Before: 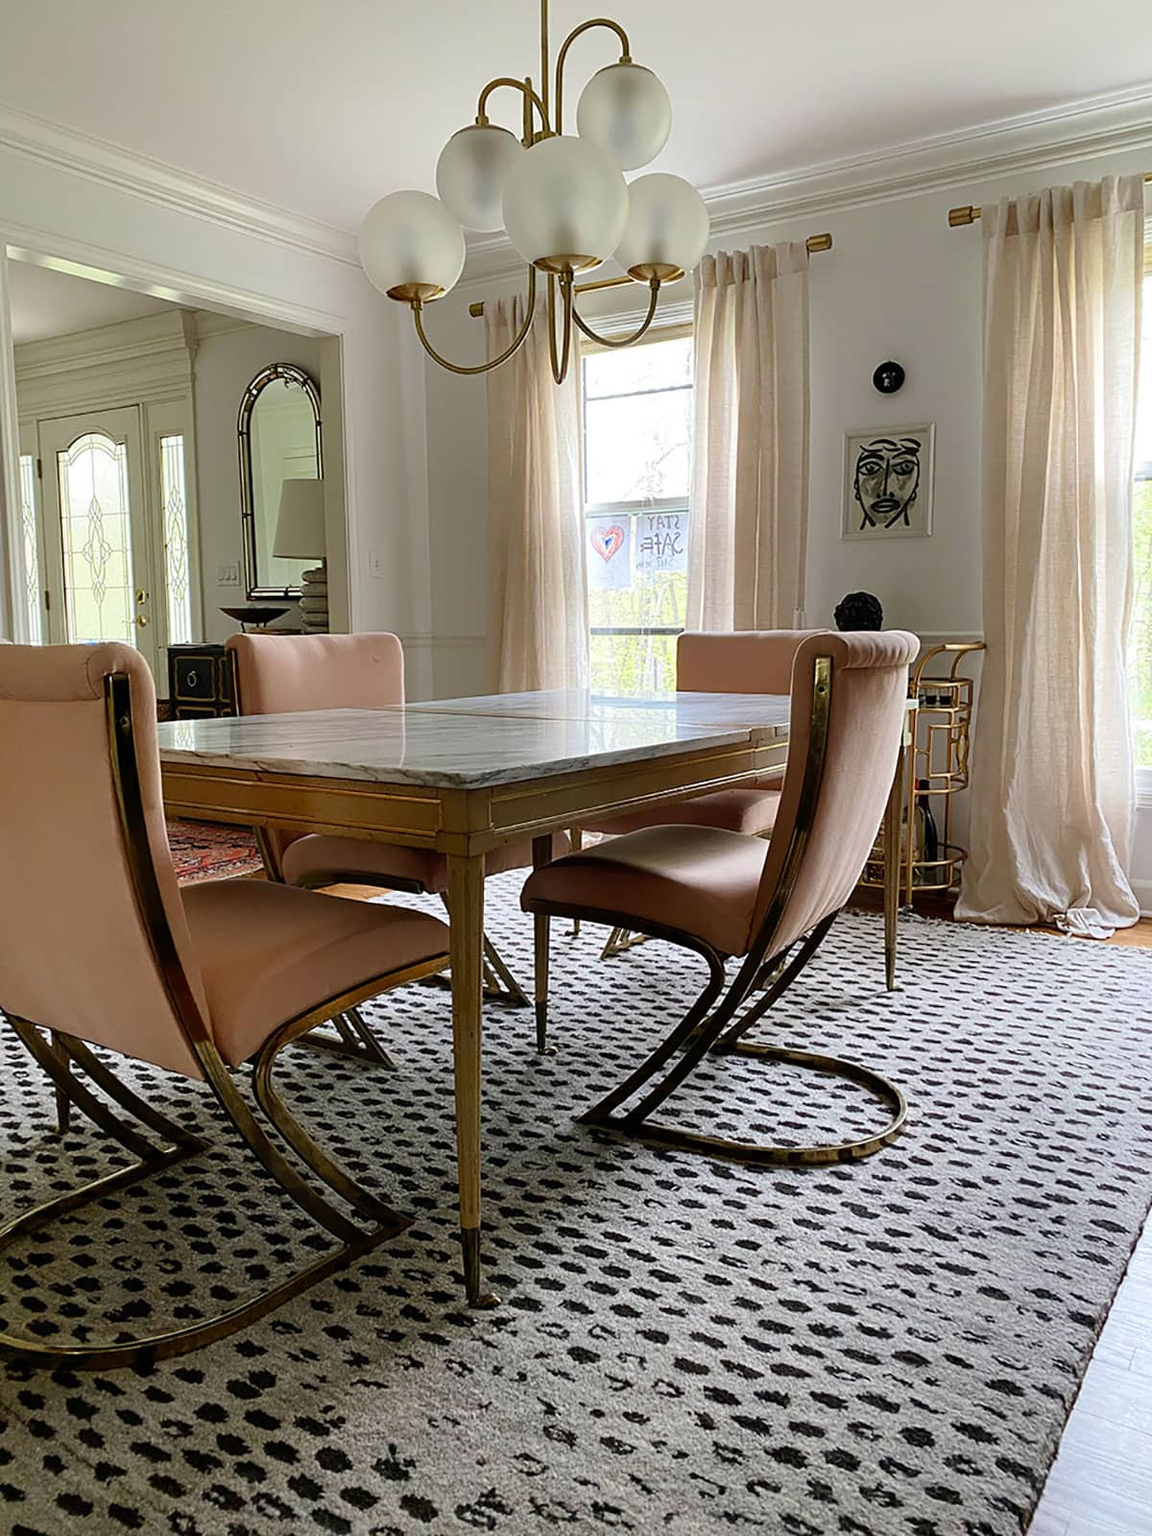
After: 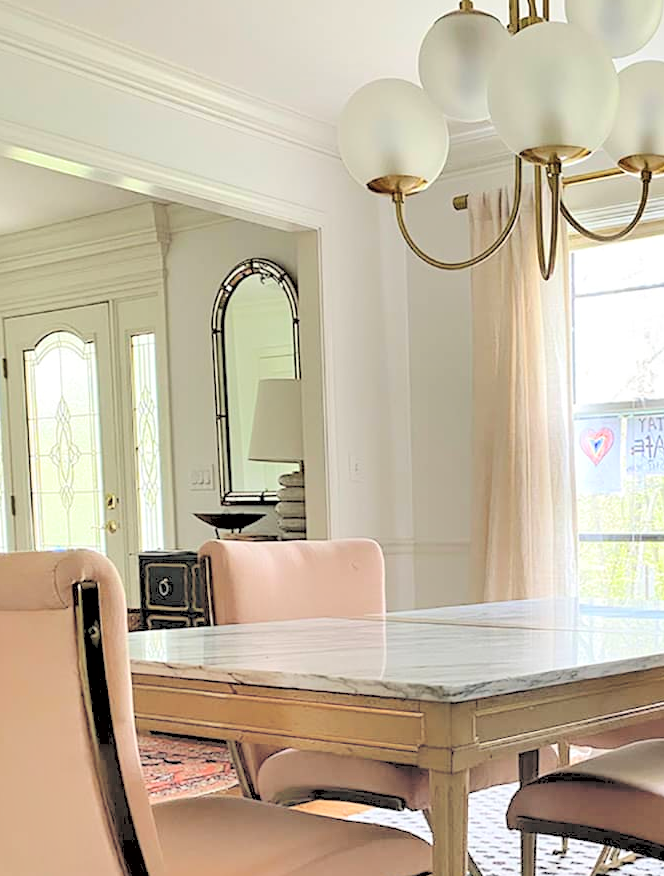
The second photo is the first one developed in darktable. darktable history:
crop and rotate: left 3.039%, top 7.587%, right 41.558%, bottom 37.636%
contrast equalizer: y [[0.609, 0.611, 0.615, 0.613, 0.607, 0.603], [0.504, 0.498, 0.496, 0.499, 0.506, 0.516], [0 ×6], [0 ×6], [0 ×6]], mix 0.205
contrast brightness saturation: brightness 0.995
shadows and highlights: low approximation 0.01, soften with gaussian
